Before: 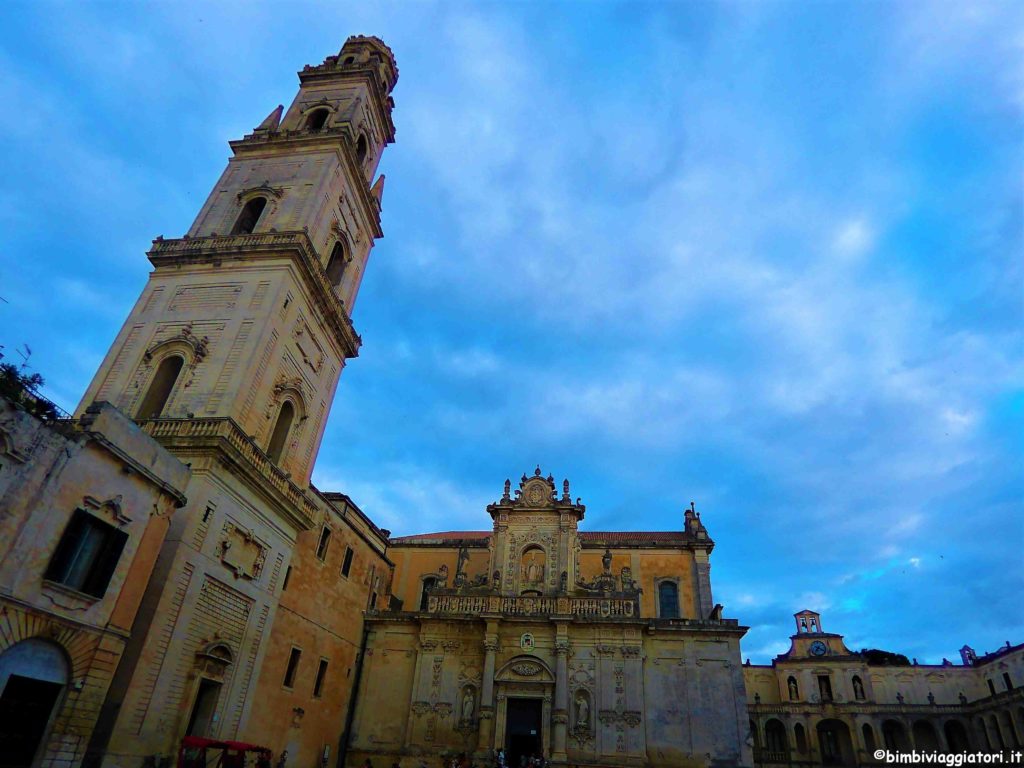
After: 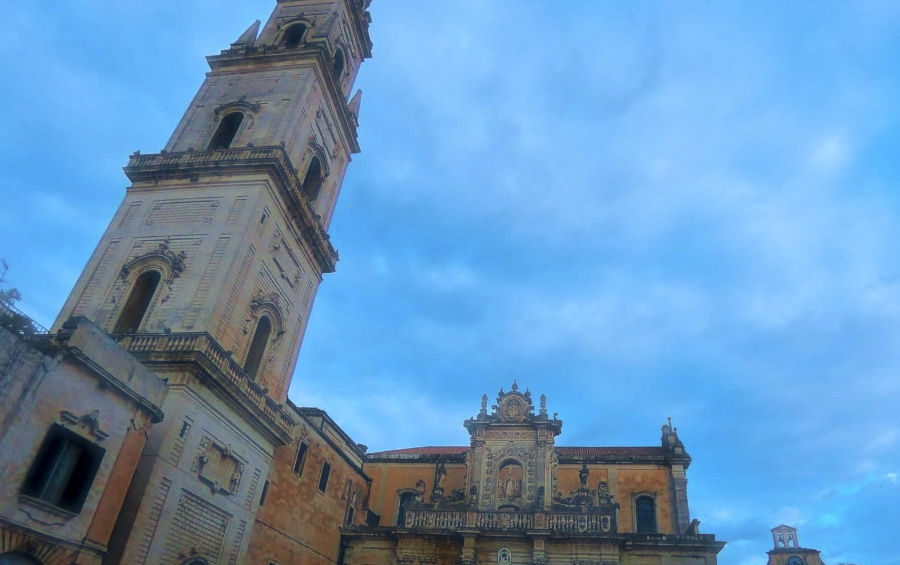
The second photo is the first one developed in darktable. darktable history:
crop and rotate: left 2.342%, top 11.124%, right 9.697%, bottom 15.181%
local contrast: on, module defaults
haze removal: strength -0.899, distance 0.228, compatibility mode true, adaptive false
